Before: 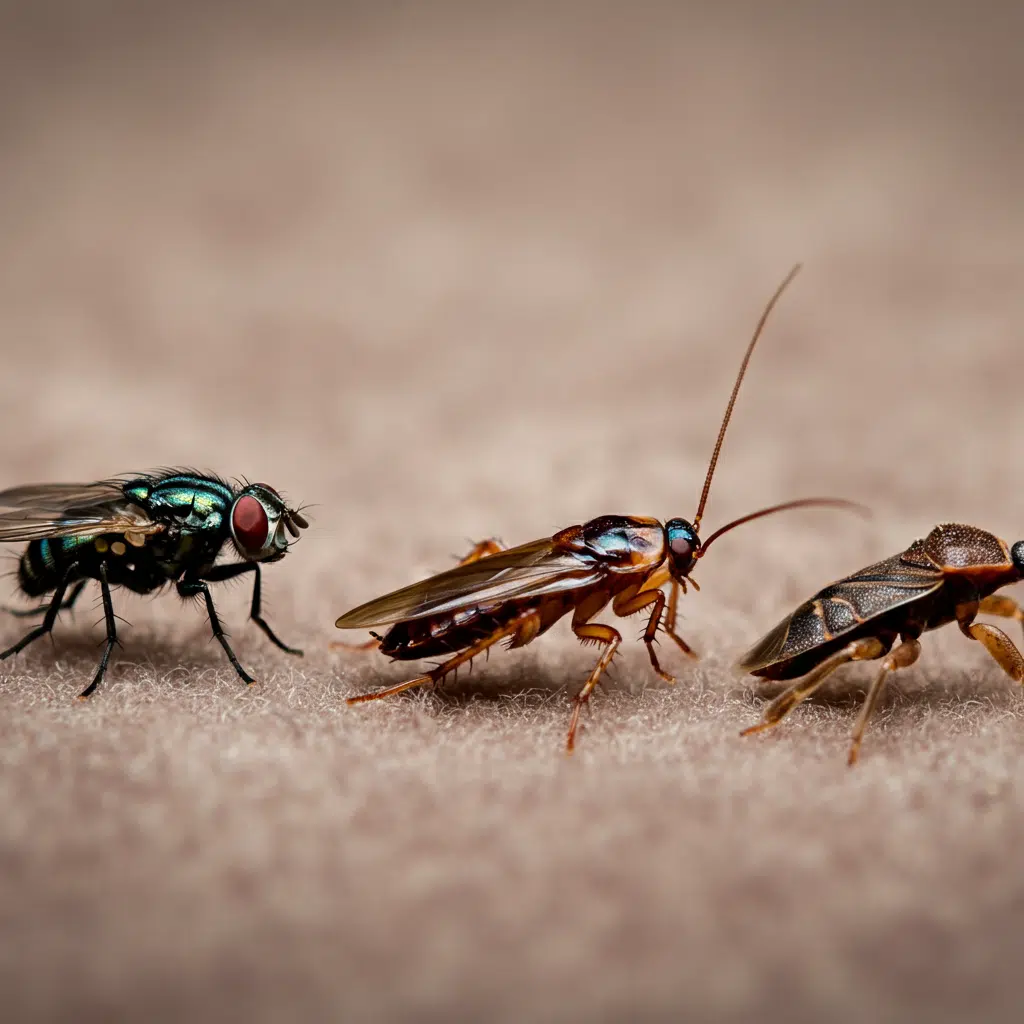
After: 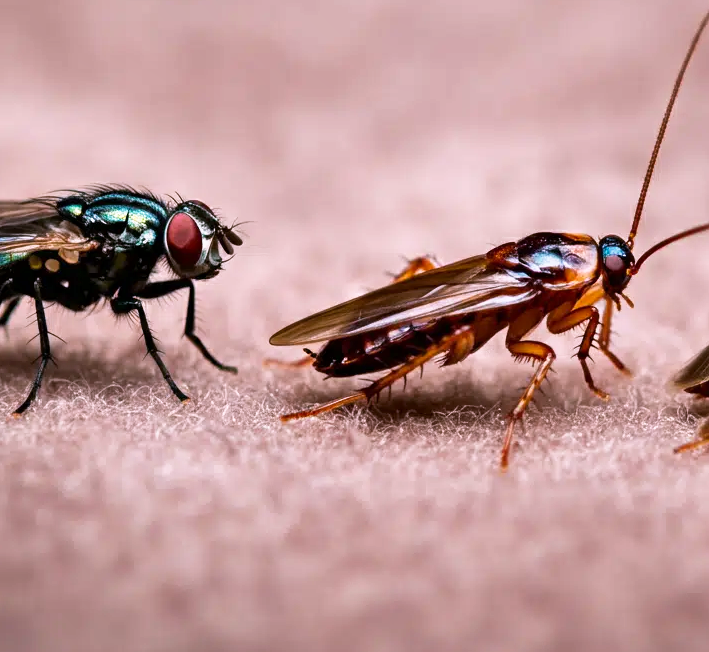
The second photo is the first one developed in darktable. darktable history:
shadows and highlights: shadows 5, soften with gaussian
crop: left 6.488%, top 27.668%, right 24.183%, bottom 8.656%
white balance: red 1.066, blue 1.119
base curve: curves: ch0 [(0, 0) (0.688, 0.865) (1, 1)], preserve colors none
